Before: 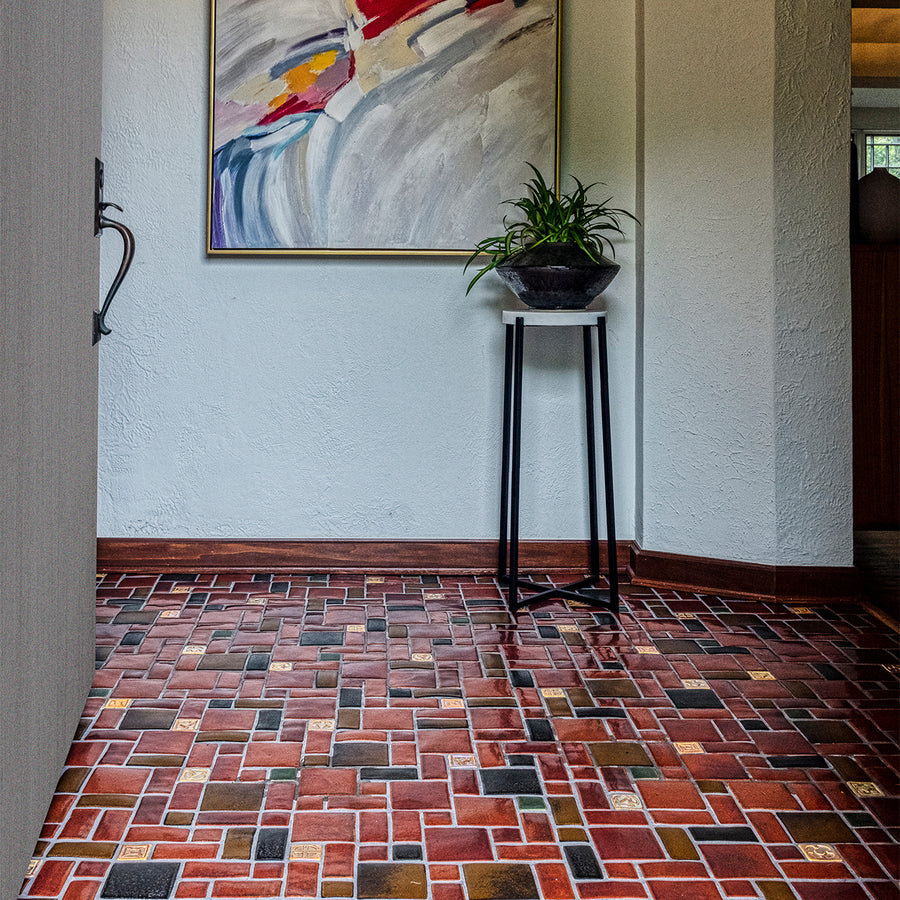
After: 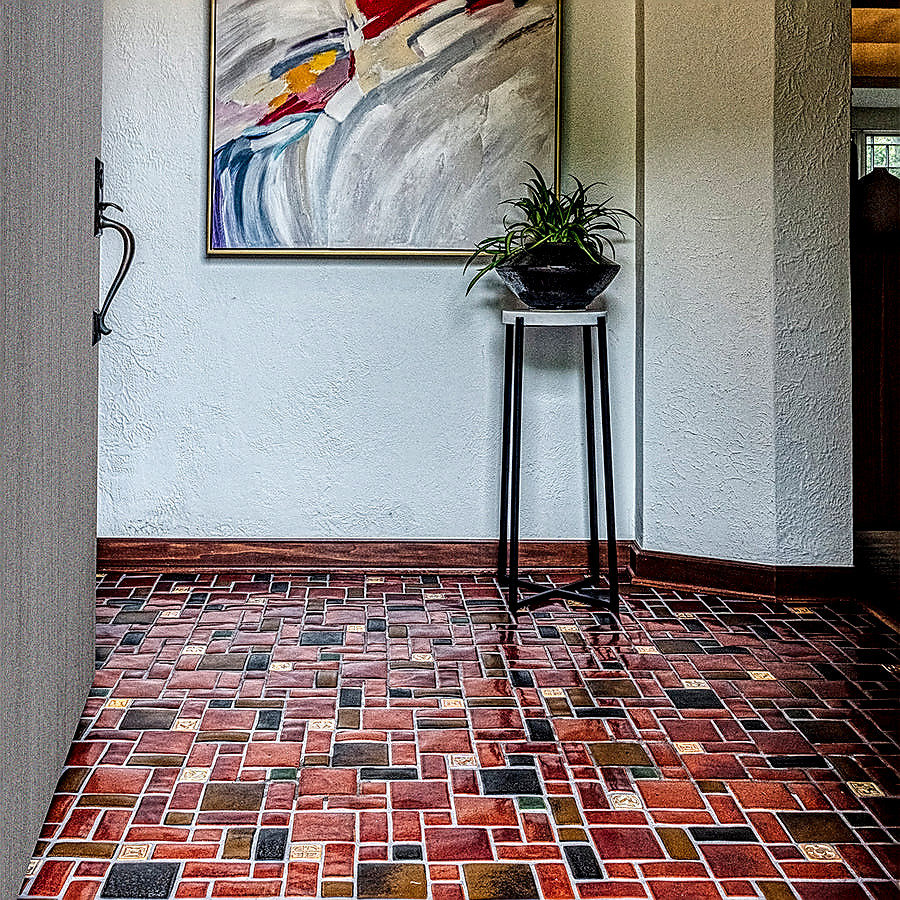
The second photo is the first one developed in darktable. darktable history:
local contrast: detail 160%
tone curve: curves: ch0 [(0, 0) (0.004, 0.002) (0.02, 0.013) (0.218, 0.218) (0.664, 0.718) (0.832, 0.873) (1, 1)], preserve colors none
sharpen: radius 1.4, amount 1.25, threshold 0.7
